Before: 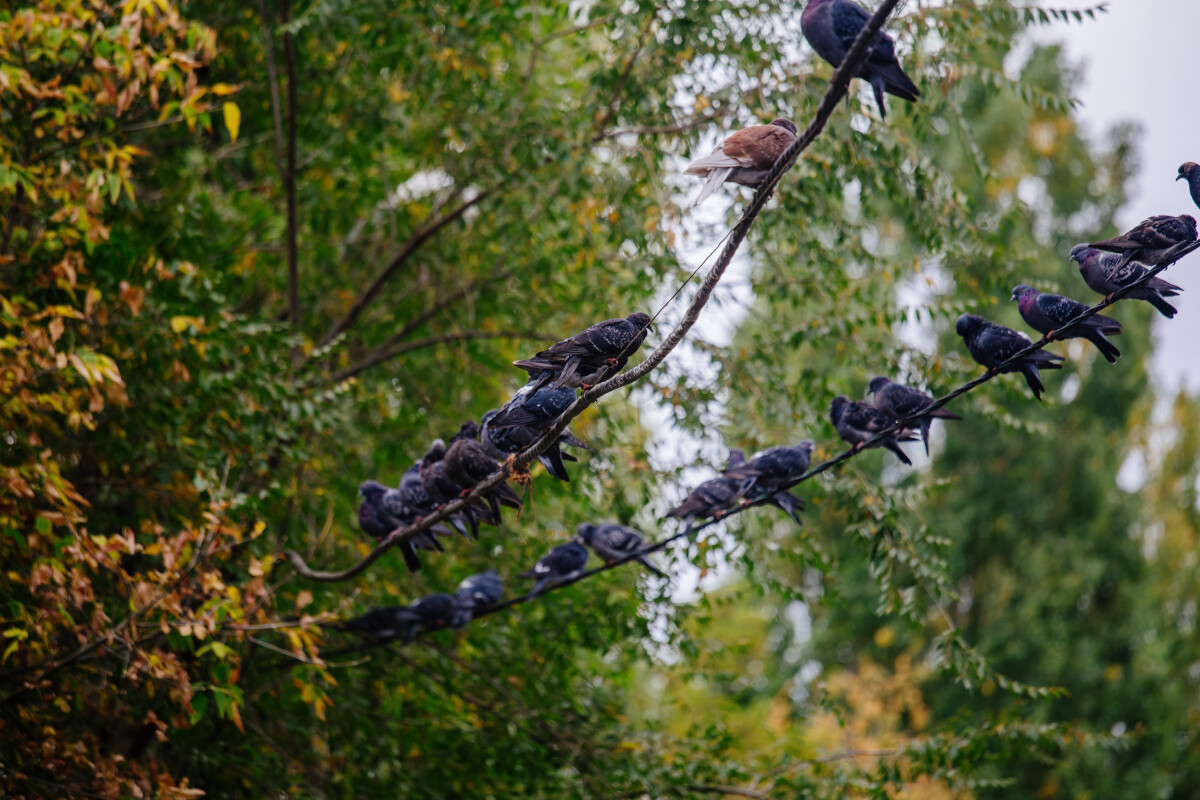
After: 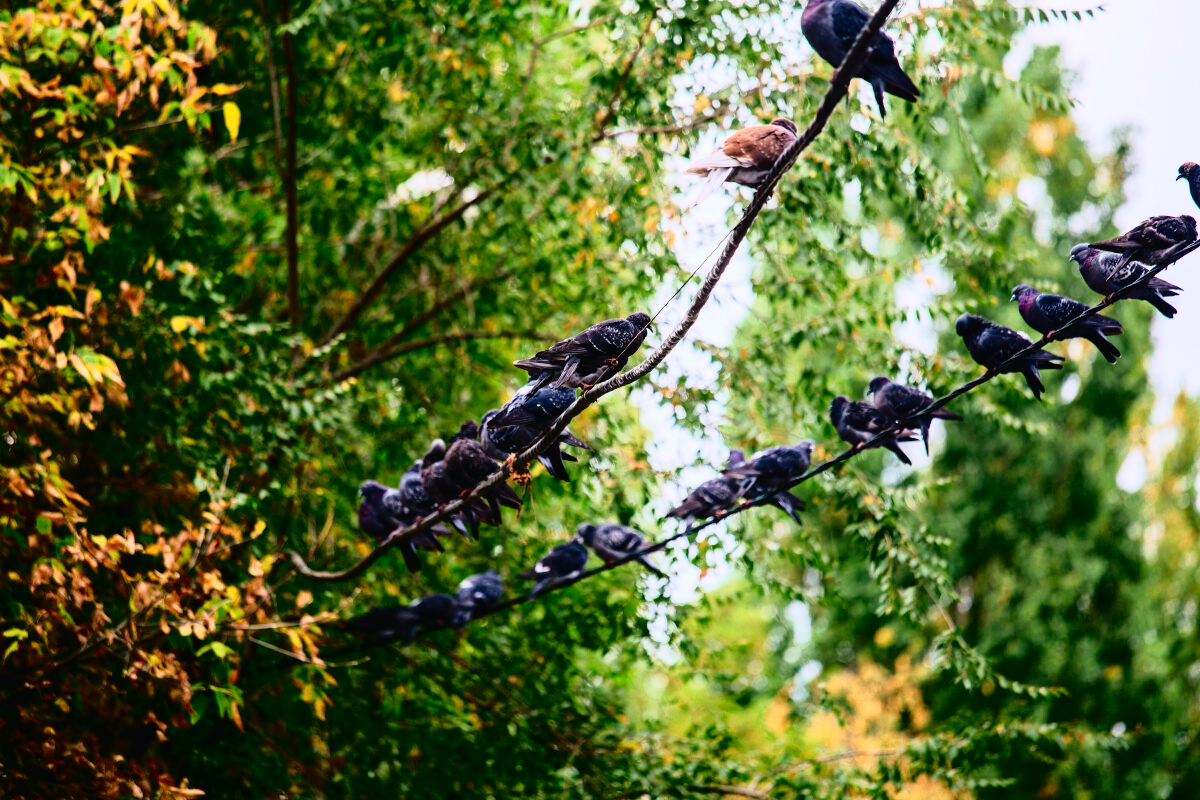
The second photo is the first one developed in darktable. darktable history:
tone curve: curves: ch0 [(0, 0.014) (0.17, 0.099) (0.392, 0.438) (0.725, 0.828) (0.872, 0.918) (1, 0.981)]; ch1 [(0, 0) (0.402, 0.36) (0.488, 0.466) (0.5, 0.499) (0.515, 0.515) (0.574, 0.595) (0.619, 0.65) (0.701, 0.725) (1, 1)]; ch2 [(0, 0) (0.432, 0.422) (0.486, 0.49) (0.503, 0.503) (0.523, 0.554) (0.562, 0.606) (0.644, 0.694) (0.717, 0.753) (1, 0.991)], color space Lab, independent channels
base curve: curves: ch0 [(0, 0) (0.005, 0.002) (0.193, 0.295) (0.399, 0.664) (0.75, 0.928) (1, 1)]
